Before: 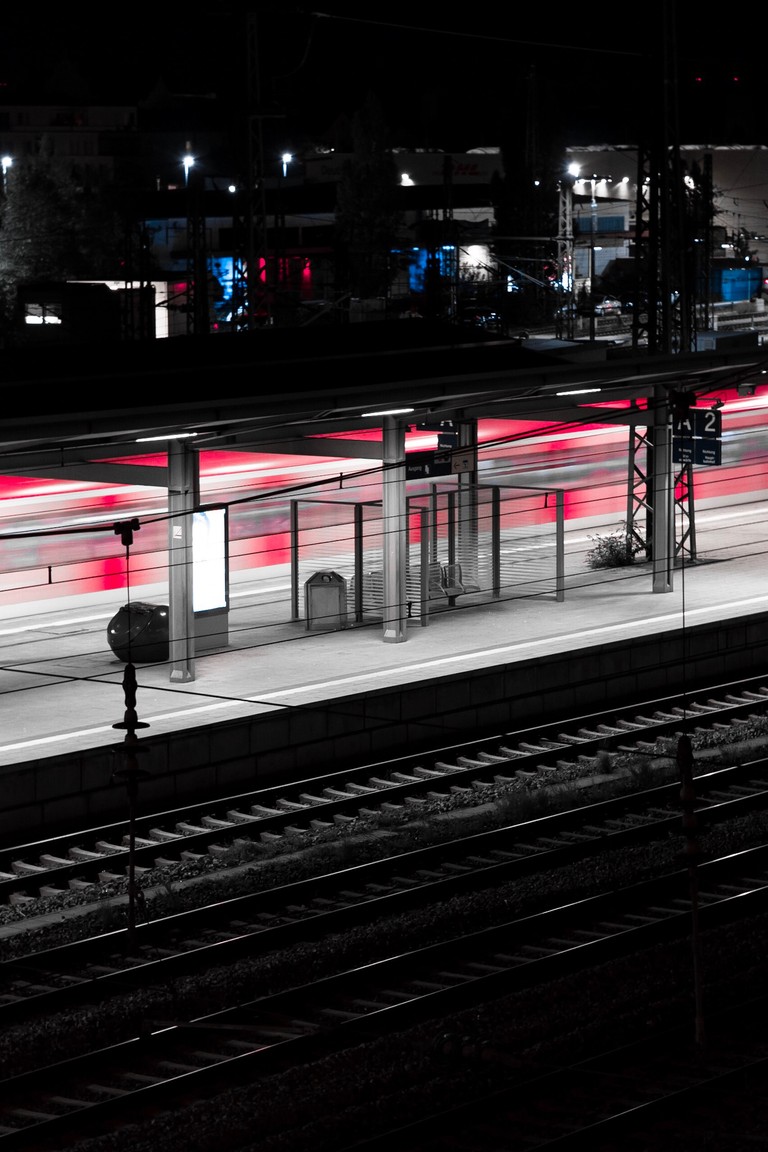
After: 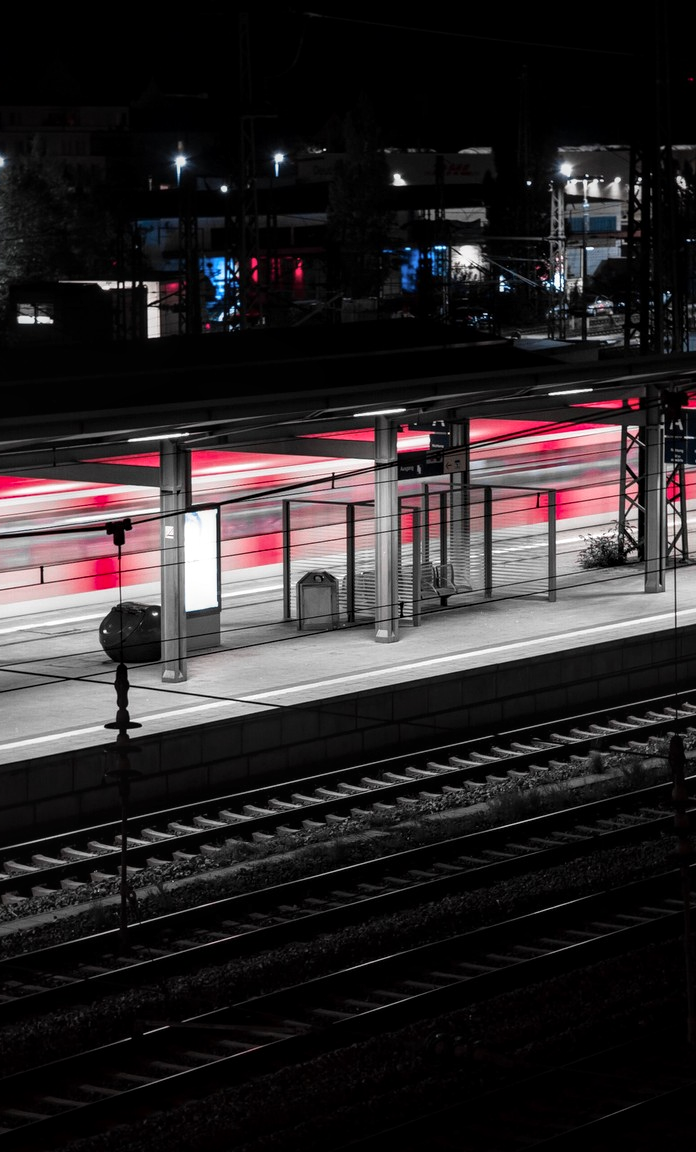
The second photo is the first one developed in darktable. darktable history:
crop and rotate: left 1.13%, right 8.158%
vignetting: fall-off start 64.61%, saturation 0.372, width/height ratio 0.876
local contrast: detail 130%
